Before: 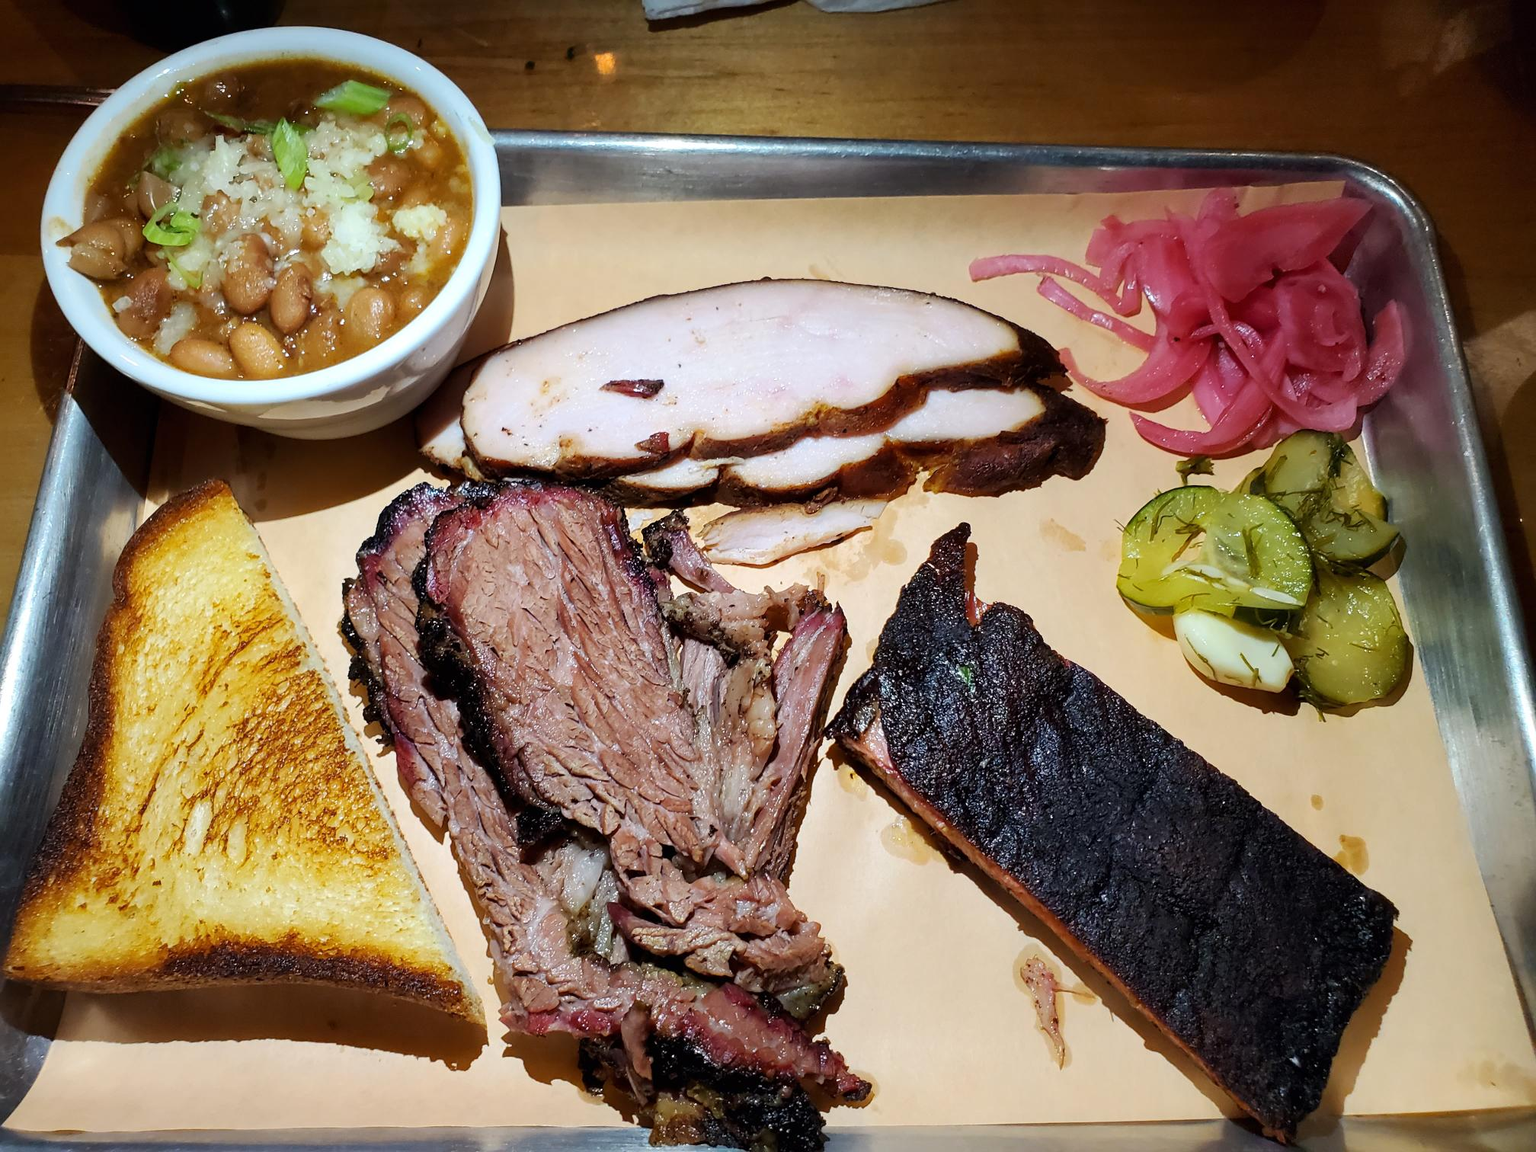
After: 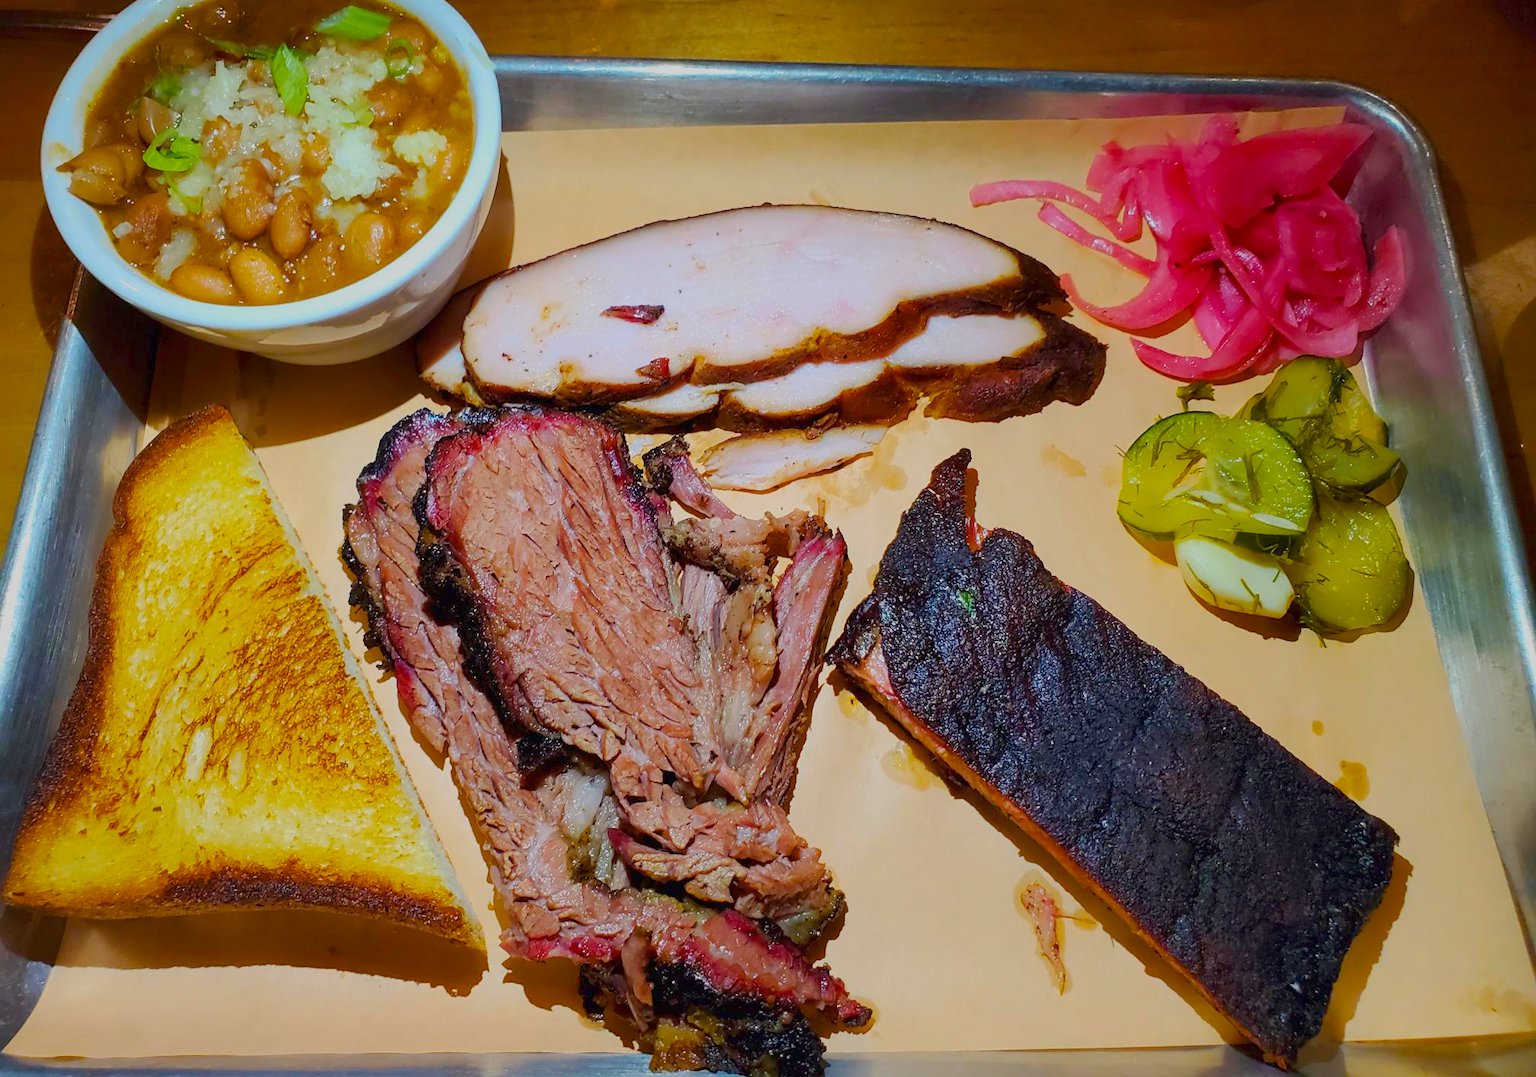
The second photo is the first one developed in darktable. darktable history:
color balance rgb: power › hue 328.77°, linear chroma grading › global chroma 15.498%, perceptual saturation grading › global saturation 19.708%, global vibrance 23.766%, contrast -25.25%
crop and rotate: top 6.505%
